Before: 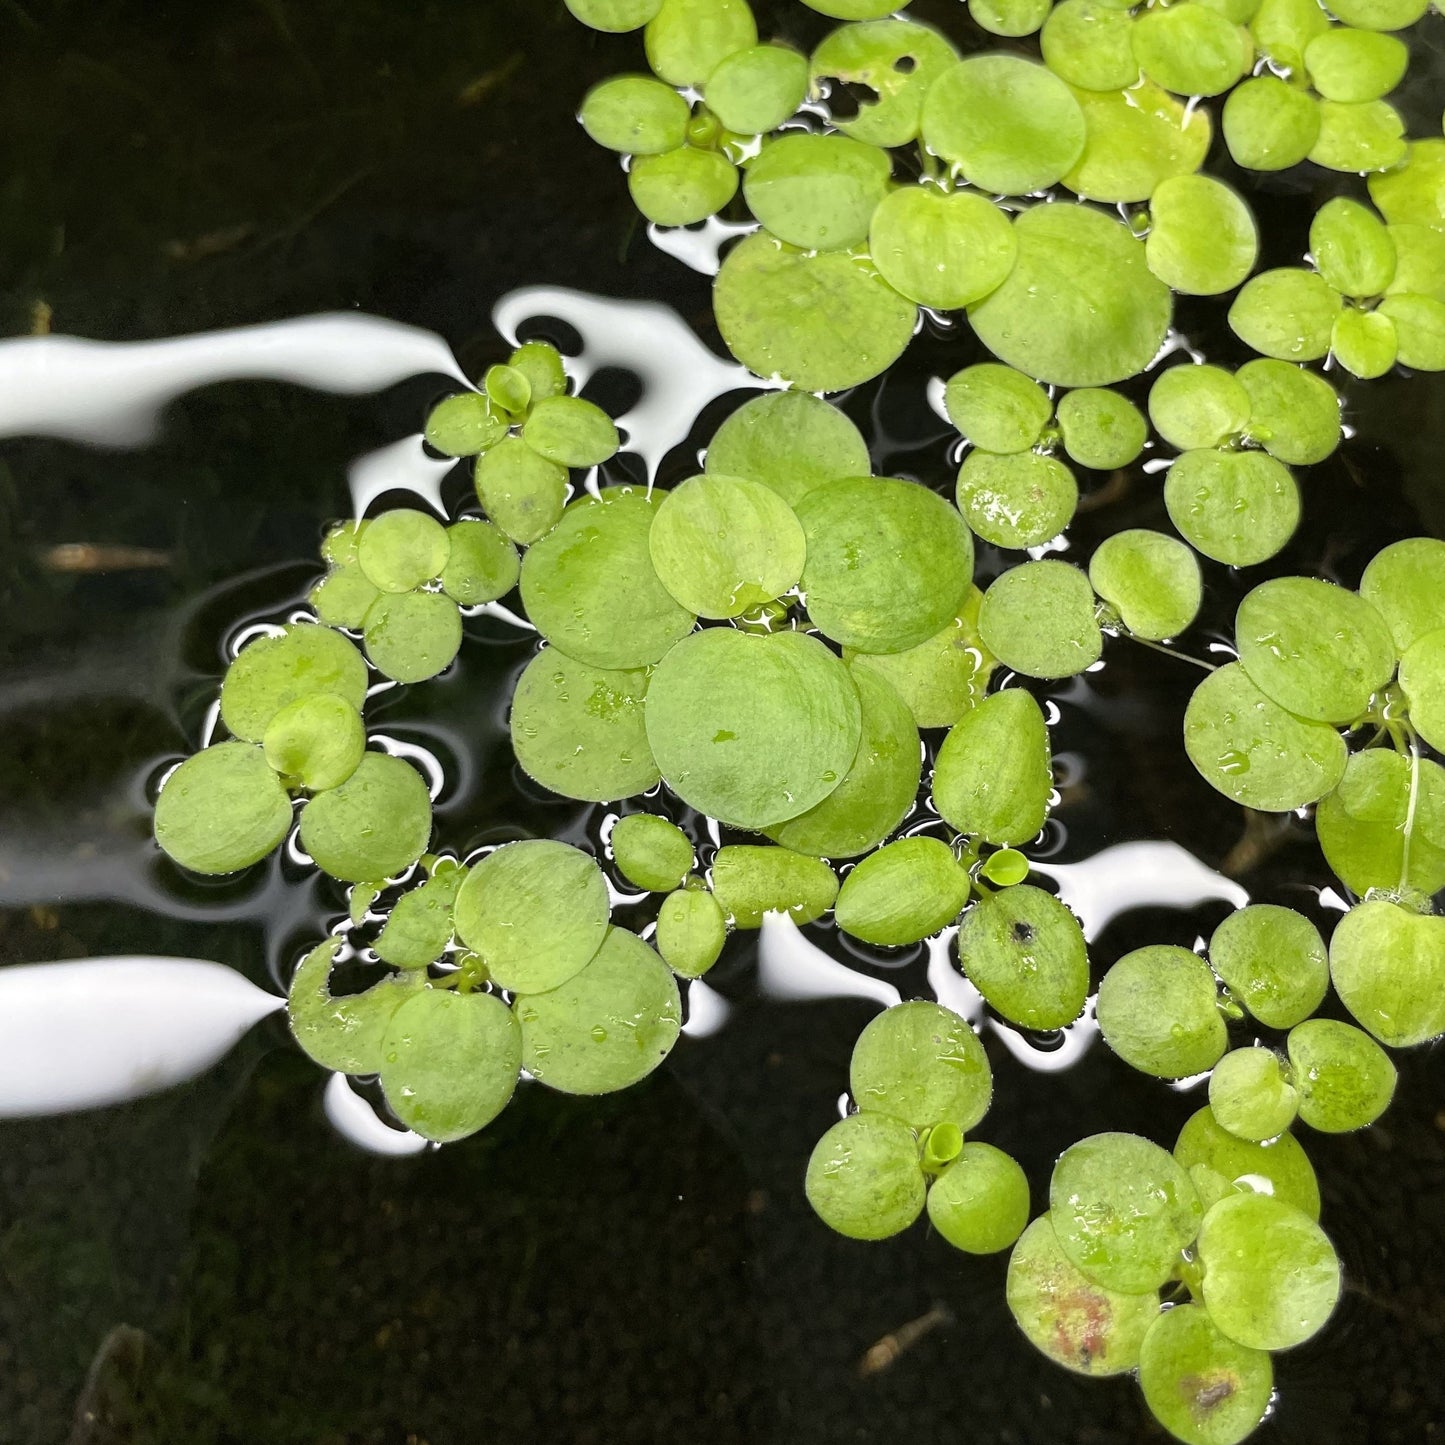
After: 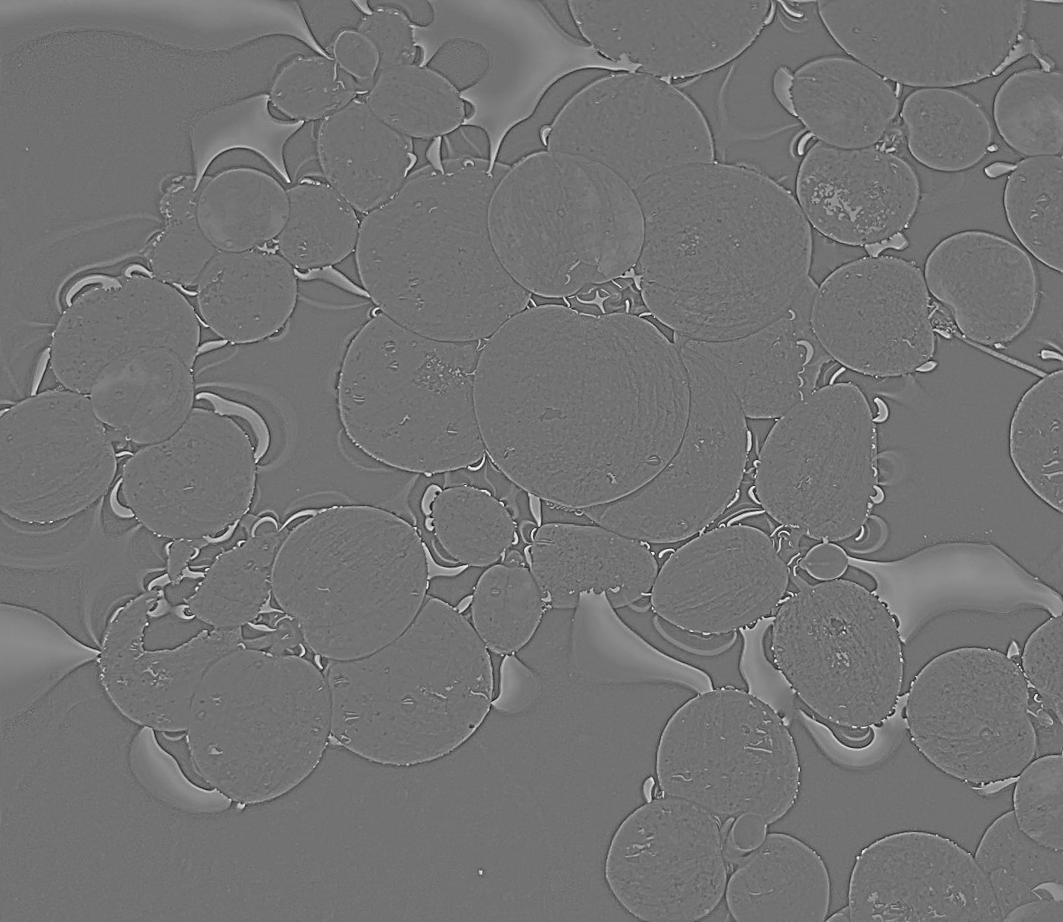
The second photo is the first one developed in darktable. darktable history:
color balance rgb: perceptual saturation grading › global saturation 20%, perceptual saturation grading › highlights -25%, perceptual saturation grading › shadows 25%
sharpen: on, module defaults
base curve: curves: ch0 [(0, 0) (0.257, 0.25) (0.482, 0.586) (0.757, 0.871) (1, 1)]
crop and rotate: angle -3.37°, left 9.79%, top 20.73%, right 12.42%, bottom 11.82%
exposure: exposure 0.661 EV, compensate highlight preservation false
local contrast: detail 150%
highpass: sharpness 9.84%, contrast boost 9.94%
